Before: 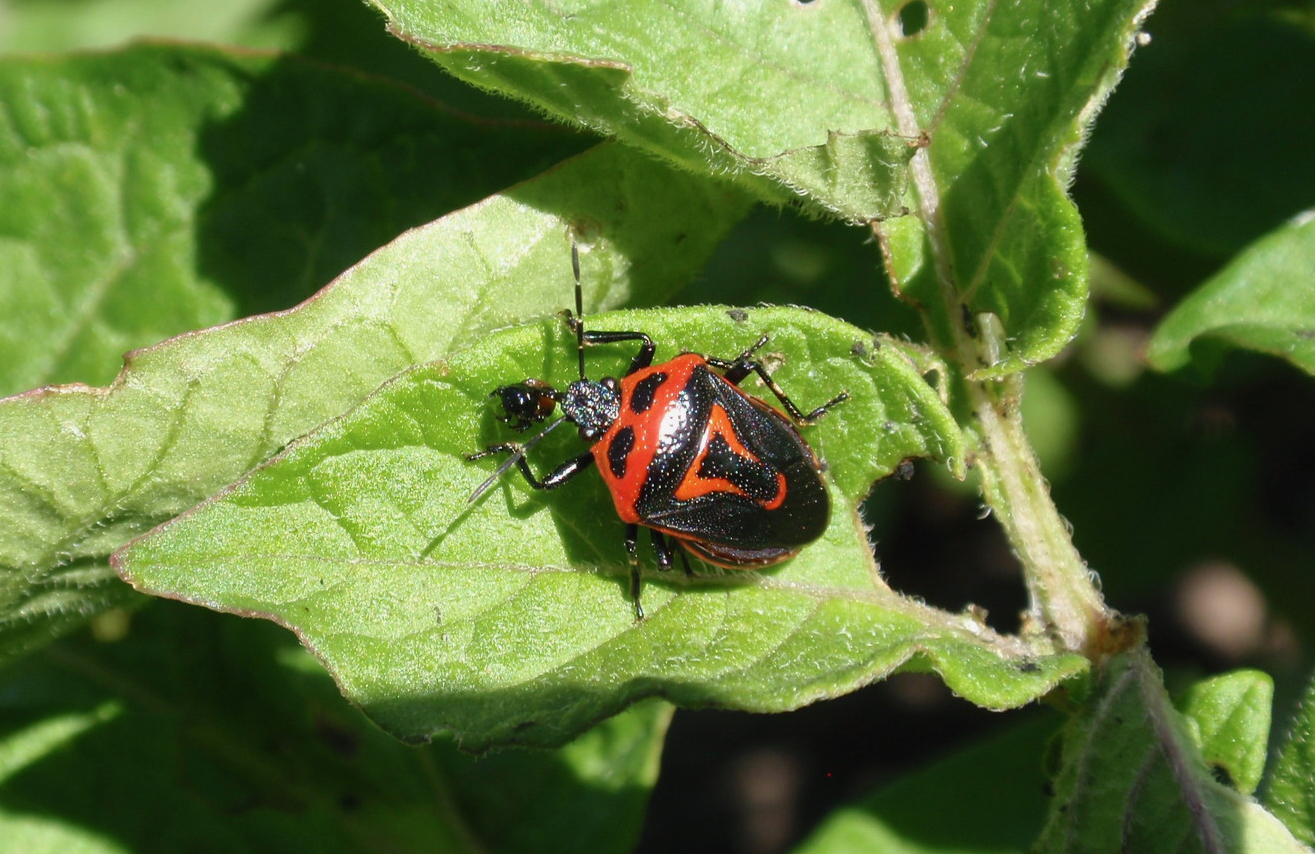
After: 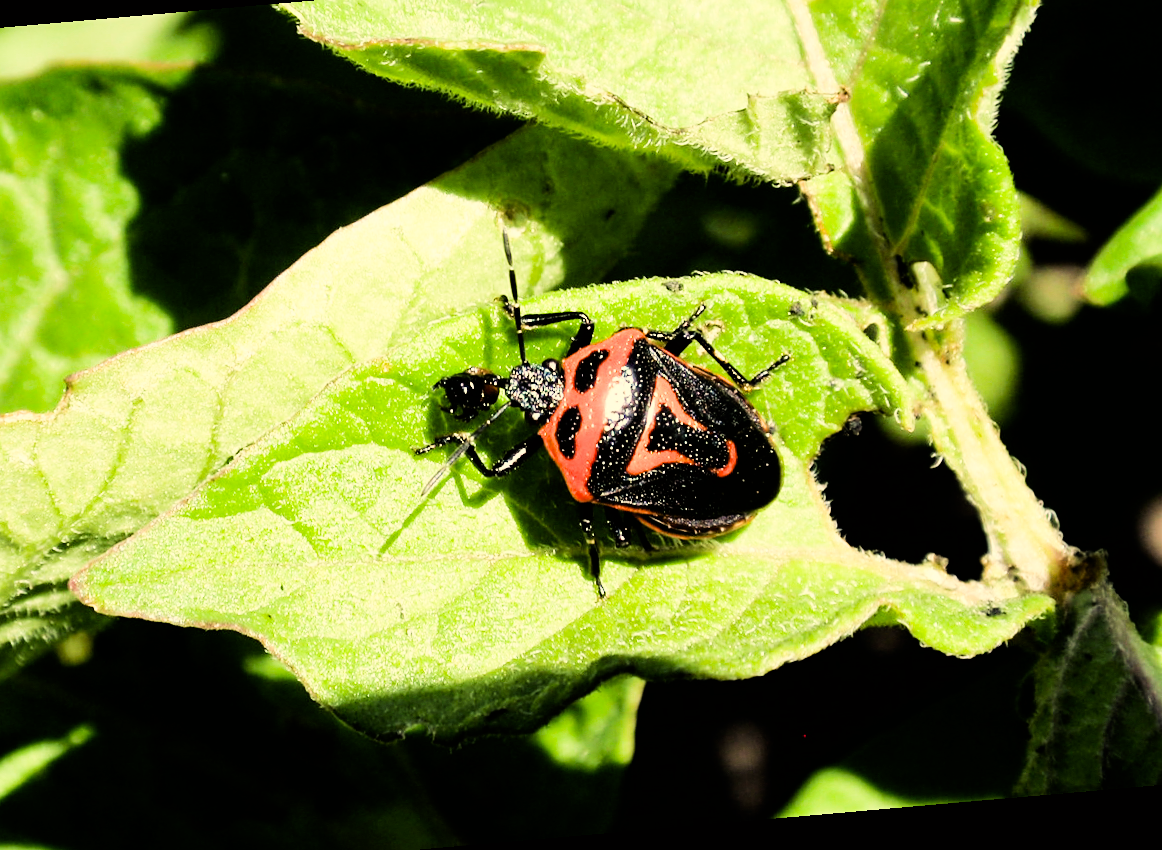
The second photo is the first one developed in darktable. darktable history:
rotate and perspective: rotation -4.98°, automatic cropping off
sharpen: amount 0.2
exposure: exposure 0.6 EV, compensate highlight preservation false
filmic rgb: black relative exposure -5 EV, hardness 2.88, contrast 1.4, highlights saturation mix -30%
crop: left 6.446%, top 8.188%, right 9.538%, bottom 3.548%
color correction: highlights a* 1.39, highlights b* 17.83
tone equalizer: -8 EV -0.75 EV, -7 EV -0.7 EV, -6 EV -0.6 EV, -5 EV -0.4 EV, -3 EV 0.4 EV, -2 EV 0.6 EV, -1 EV 0.7 EV, +0 EV 0.75 EV, edges refinement/feathering 500, mask exposure compensation -1.57 EV, preserve details no
